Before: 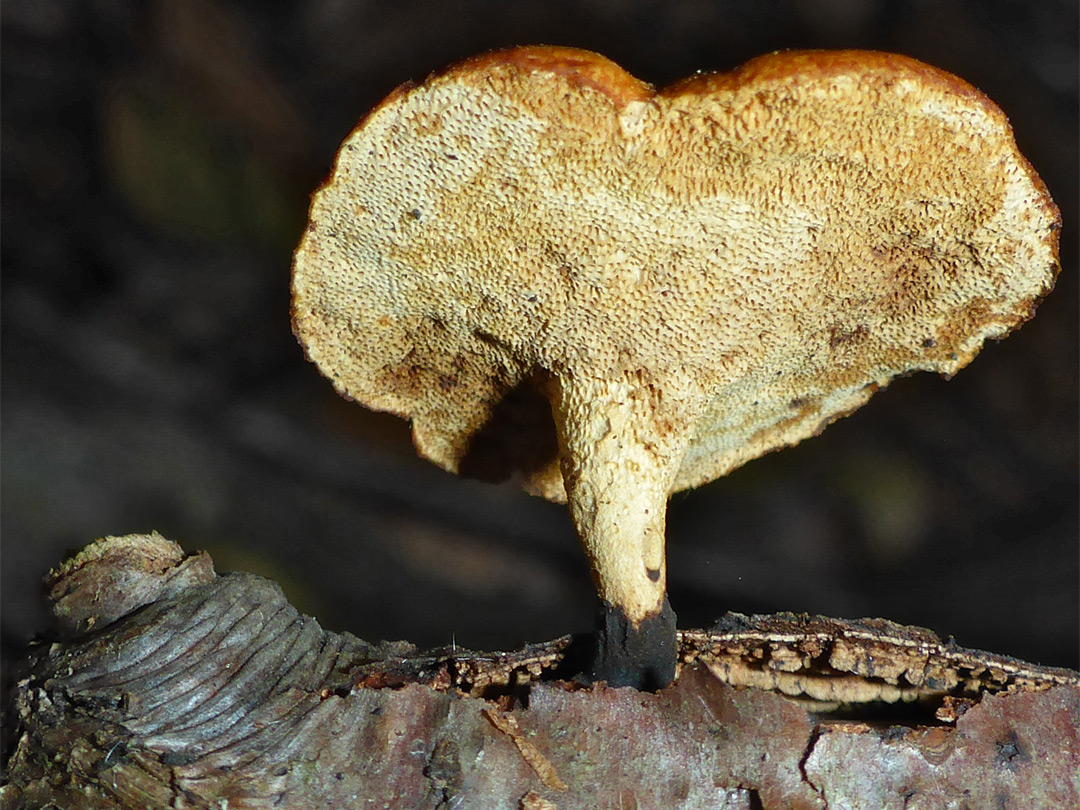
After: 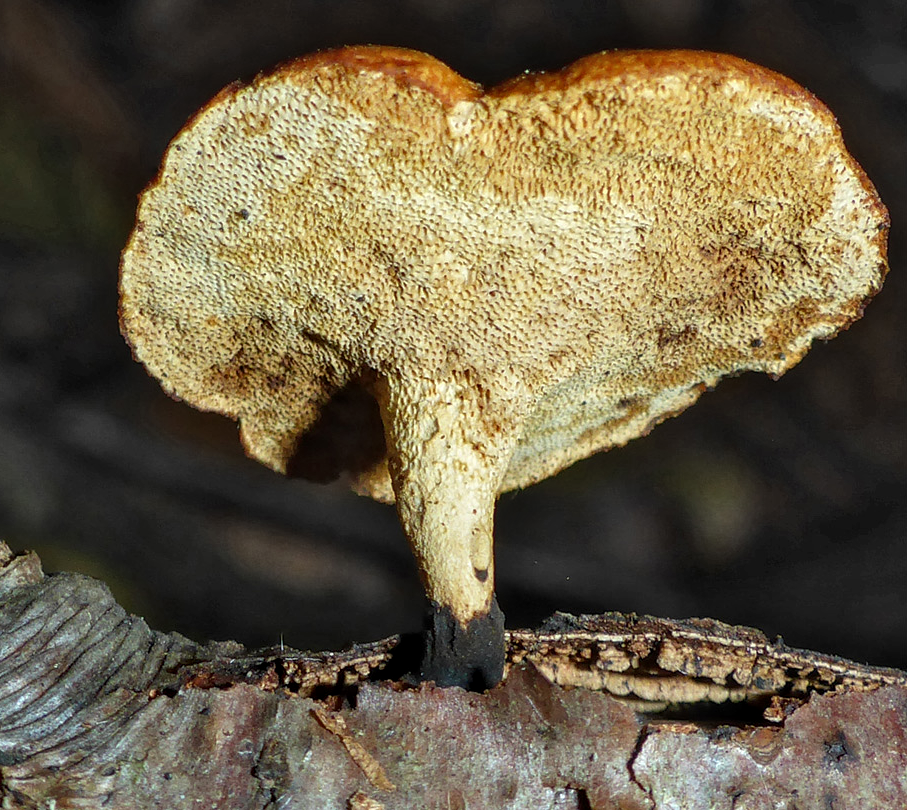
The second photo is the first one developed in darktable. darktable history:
crop: left 16.012%
local contrast: detail 130%
